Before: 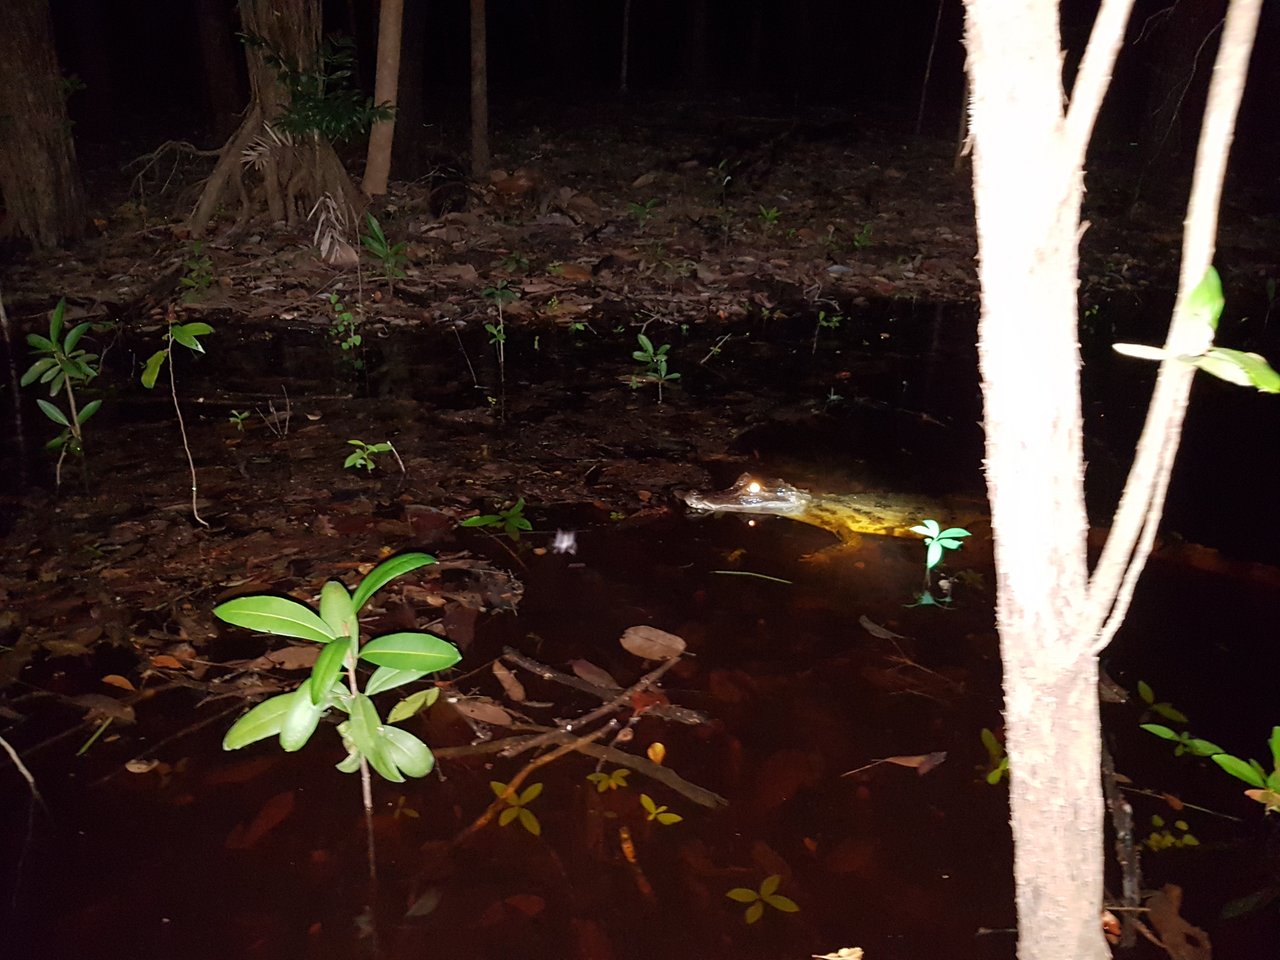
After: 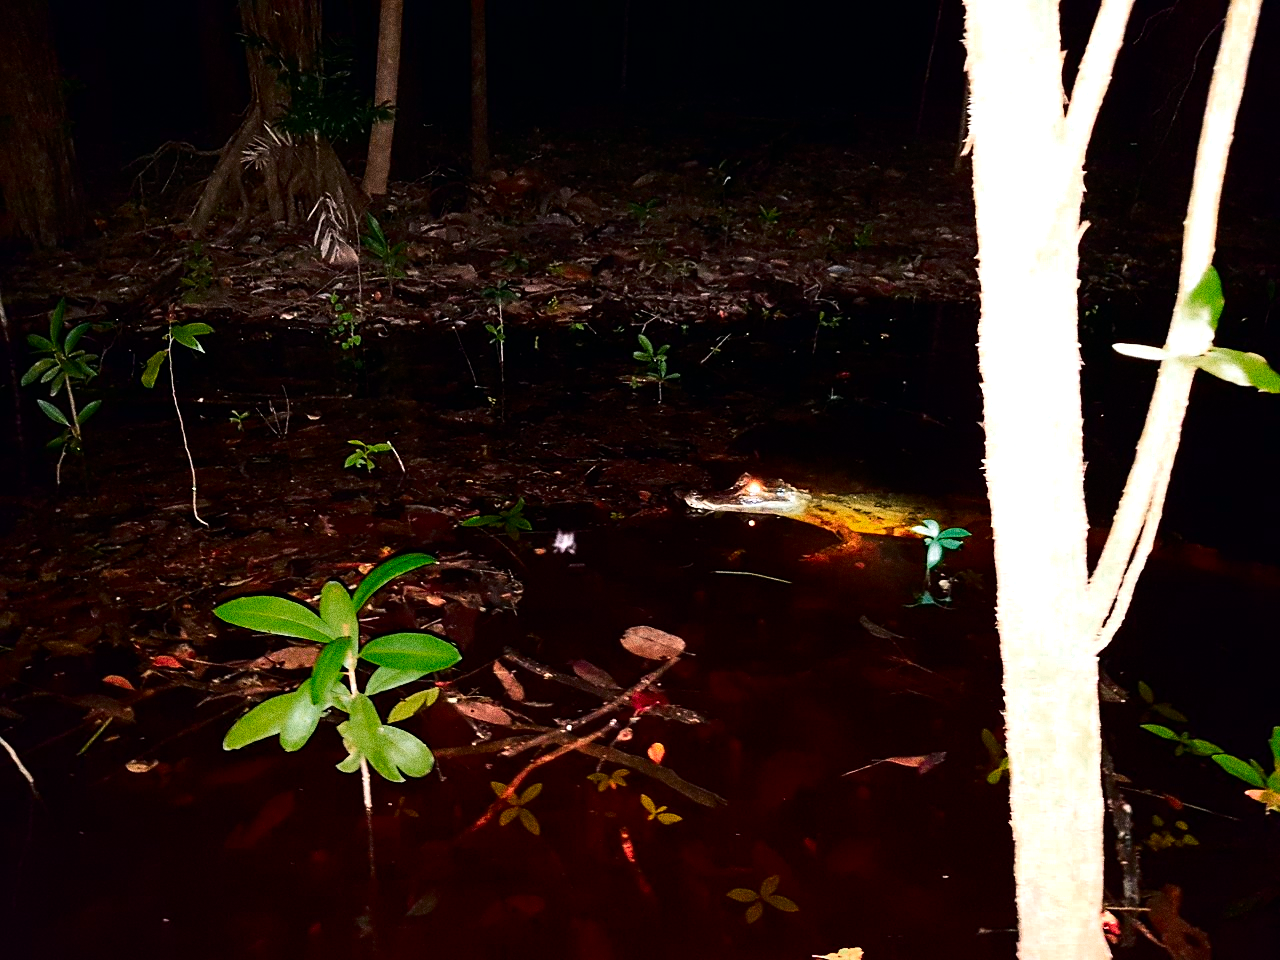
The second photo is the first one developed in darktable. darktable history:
grain: strength 49.07%
sharpen: amount 0.2
color zones: curves: ch0 [(0, 0.553) (0.123, 0.58) (0.23, 0.419) (0.468, 0.155) (0.605, 0.132) (0.723, 0.063) (0.833, 0.172) (0.921, 0.468)]; ch1 [(0.025, 0.645) (0.229, 0.584) (0.326, 0.551) (0.537, 0.446) (0.599, 0.911) (0.708, 1) (0.805, 0.944)]; ch2 [(0.086, 0.468) (0.254, 0.464) (0.638, 0.564) (0.702, 0.592) (0.768, 0.564)]
tone equalizer: -8 EV -0.75 EV, -7 EV -0.7 EV, -6 EV -0.6 EV, -5 EV -0.4 EV, -3 EV 0.4 EV, -2 EV 0.6 EV, -1 EV 0.7 EV, +0 EV 0.75 EV, edges refinement/feathering 500, mask exposure compensation -1.57 EV, preserve details no
tone curve: curves: ch0 [(0, 0) (0.035, 0.011) (0.133, 0.076) (0.285, 0.265) (0.491, 0.541) (0.617, 0.693) (0.704, 0.77) (0.794, 0.865) (0.895, 0.938) (1, 0.976)]; ch1 [(0, 0) (0.318, 0.278) (0.444, 0.427) (0.502, 0.497) (0.543, 0.547) (0.601, 0.641) (0.746, 0.764) (1, 1)]; ch2 [(0, 0) (0.316, 0.292) (0.381, 0.37) (0.423, 0.448) (0.476, 0.482) (0.502, 0.5) (0.543, 0.547) (0.587, 0.613) (0.642, 0.672) (0.704, 0.727) (0.865, 0.827) (1, 0.951)], color space Lab, independent channels, preserve colors none
